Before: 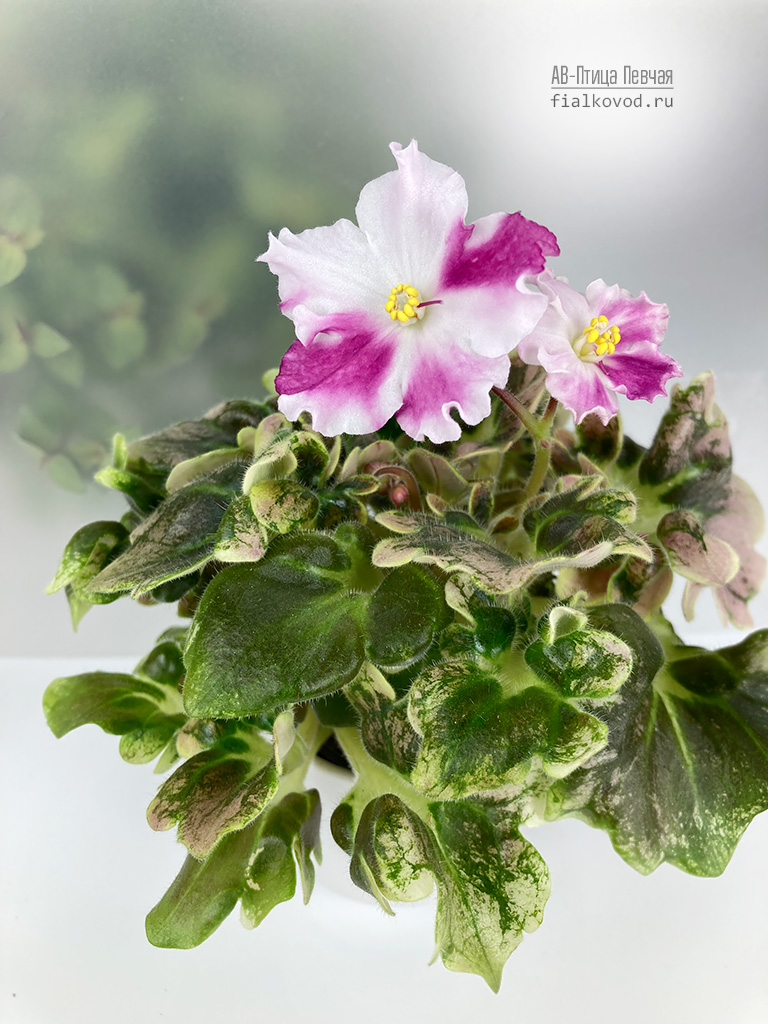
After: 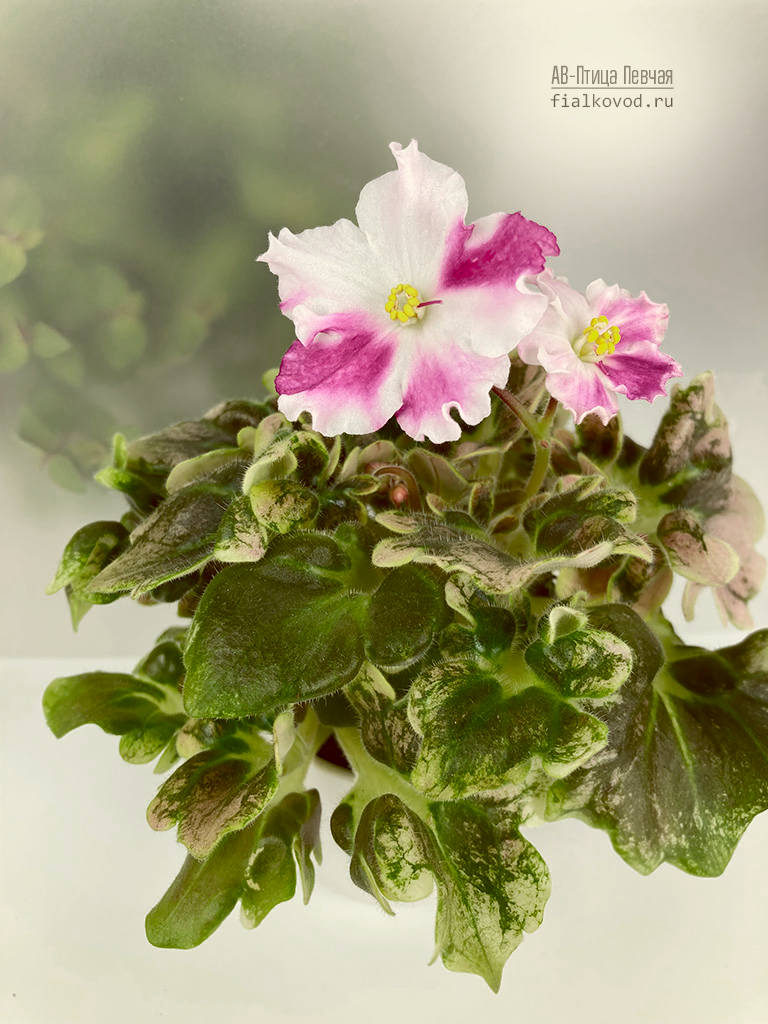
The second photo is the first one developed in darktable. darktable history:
color zones: curves: ch0 [(0, 0.558) (0.143, 0.548) (0.286, 0.447) (0.429, 0.259) (0.571, 0.5) (0.714, 0.5) (0.857, 0.593) (1, 0.558)]; ch1 [(0, 0.543) (0.01, 0.544) (0.12, 0.492) (0.248, 0.458) (0.5, 0.534) (0.748, 0.5) (0.99, 0.469) (1, 0.543)]; ch2 [(0, 0.507) (0.143, 0.522) (0.286, 0.505) (0.429, 0.5) (0.571, 0.5) (0.714, 0.5) (0.857, 0.5) (1, 0.507)]
color balance: lift [1.001, 1.007, 1, 0.993], gamma [1.023, 1.026, 1.01, 0.974], gain [0.964, 1.059, 1.073, 0.927]
